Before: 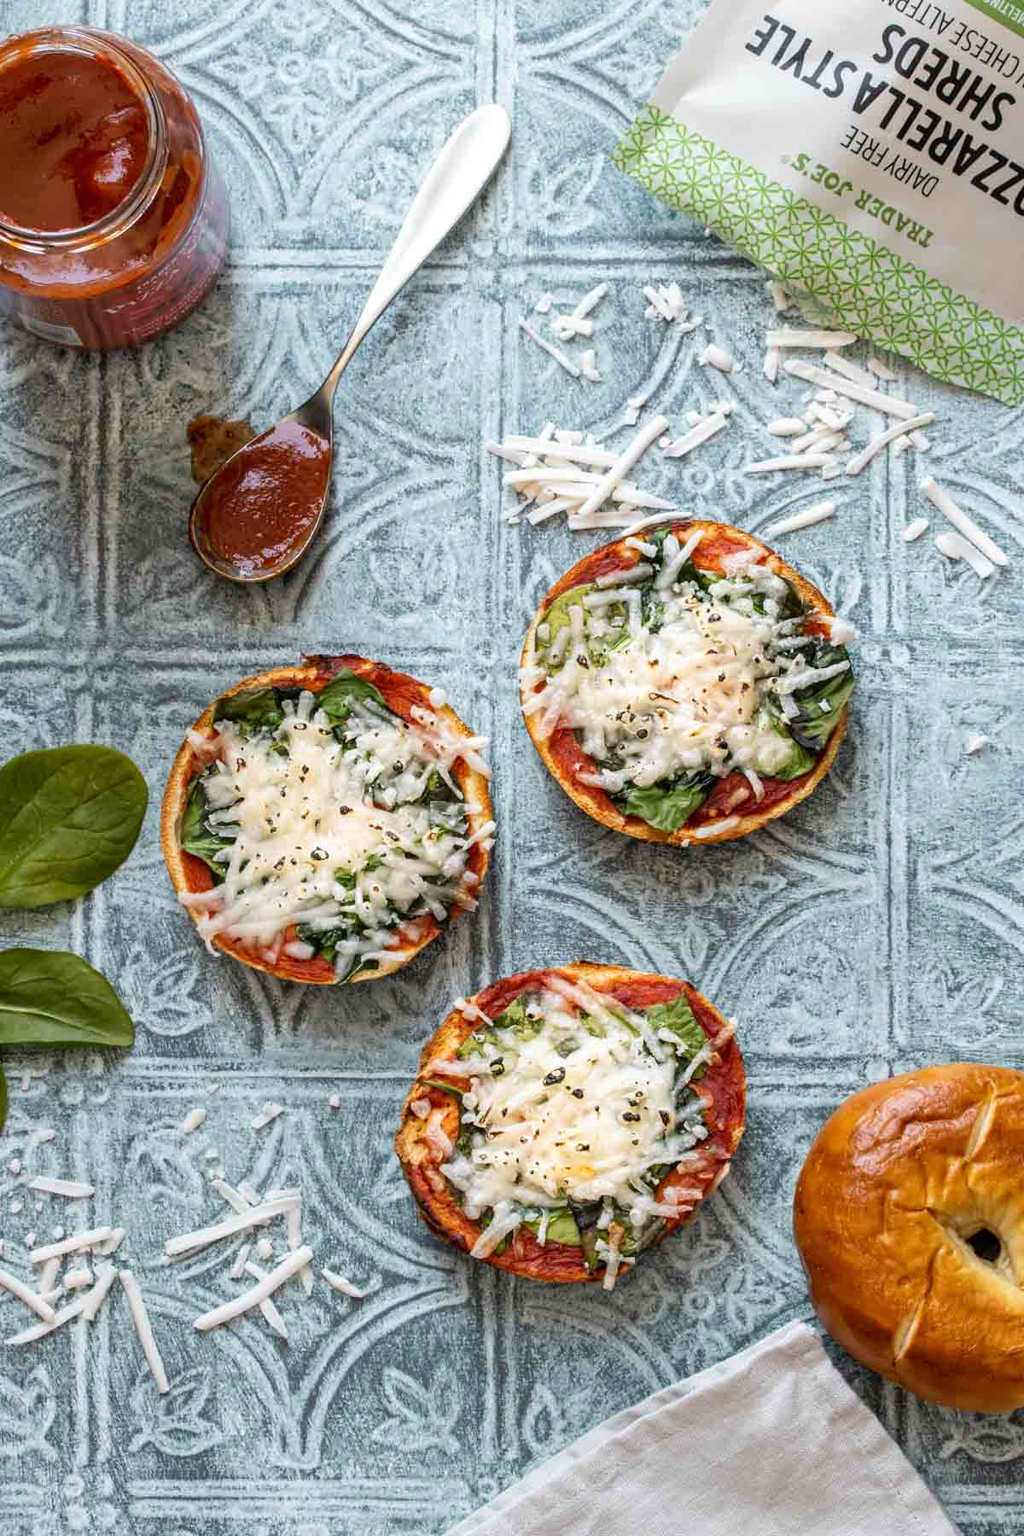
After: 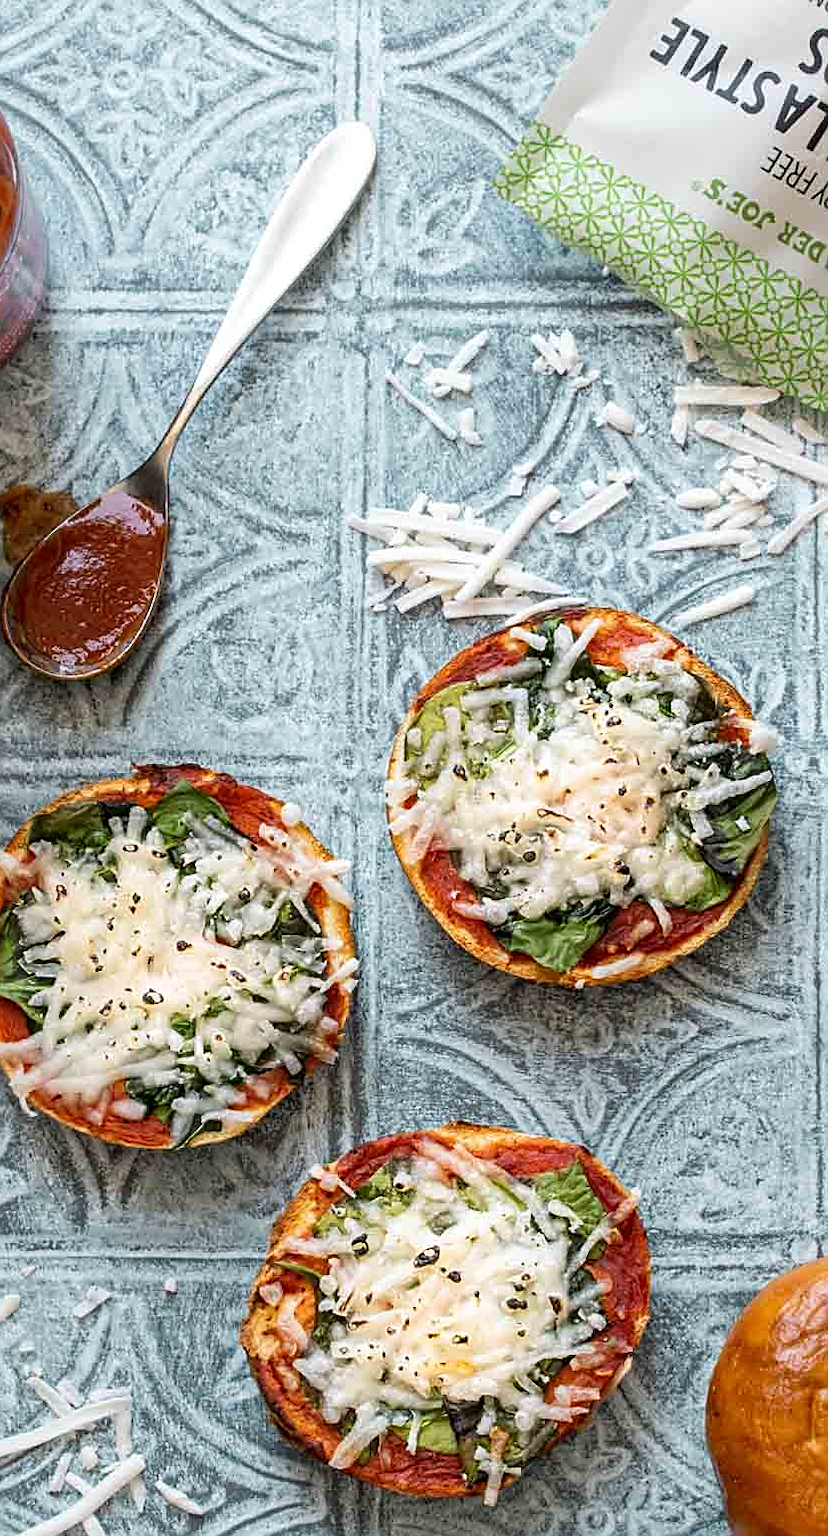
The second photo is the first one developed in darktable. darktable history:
sharpen: on, module defaults
crop: left 18.462%, right 12.122%, bottom 14.309%
